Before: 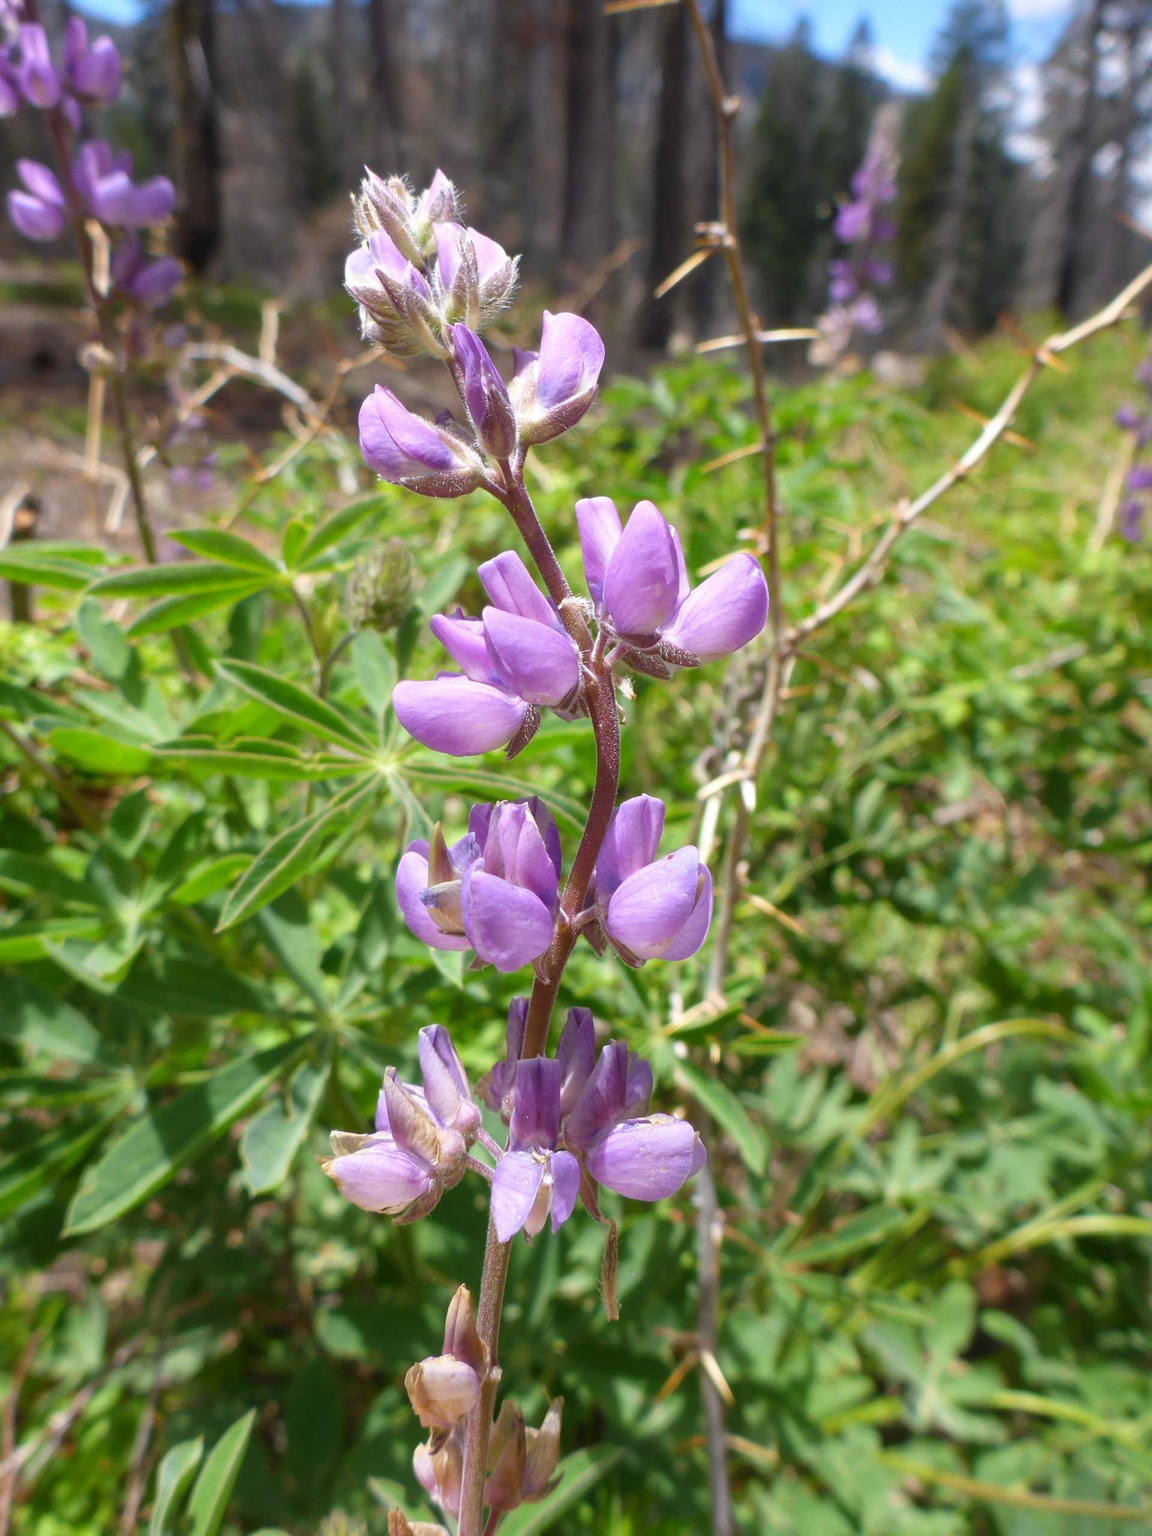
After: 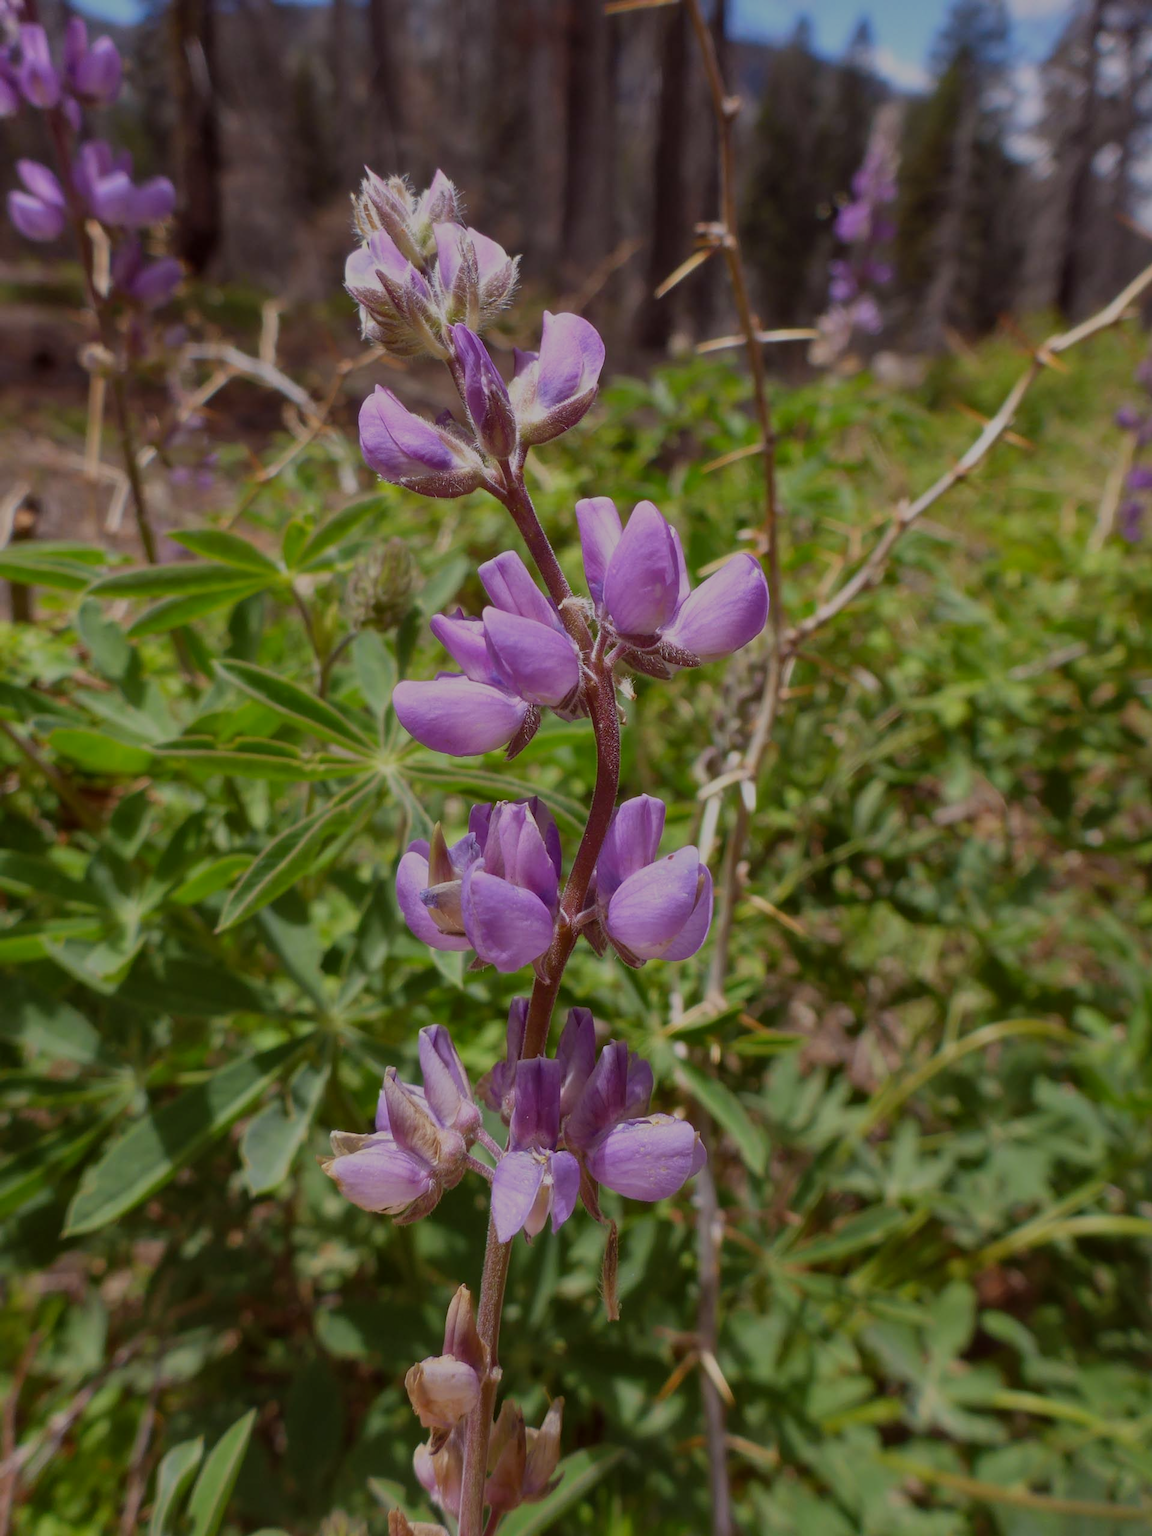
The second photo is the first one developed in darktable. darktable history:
color balance: mode lift, gamma, gain (sRGB), lift [1, 1.049, 1, 1]
contrast brightness saturation: contrast 0.03, brightness 0.06, saturation 0.13
exposure: exposure -1.468 EV, compensate highlight preservation false
local contrast: mode bilateral grid, contrast 20, coarseness 50, detail 120%, midtone range 0.2
